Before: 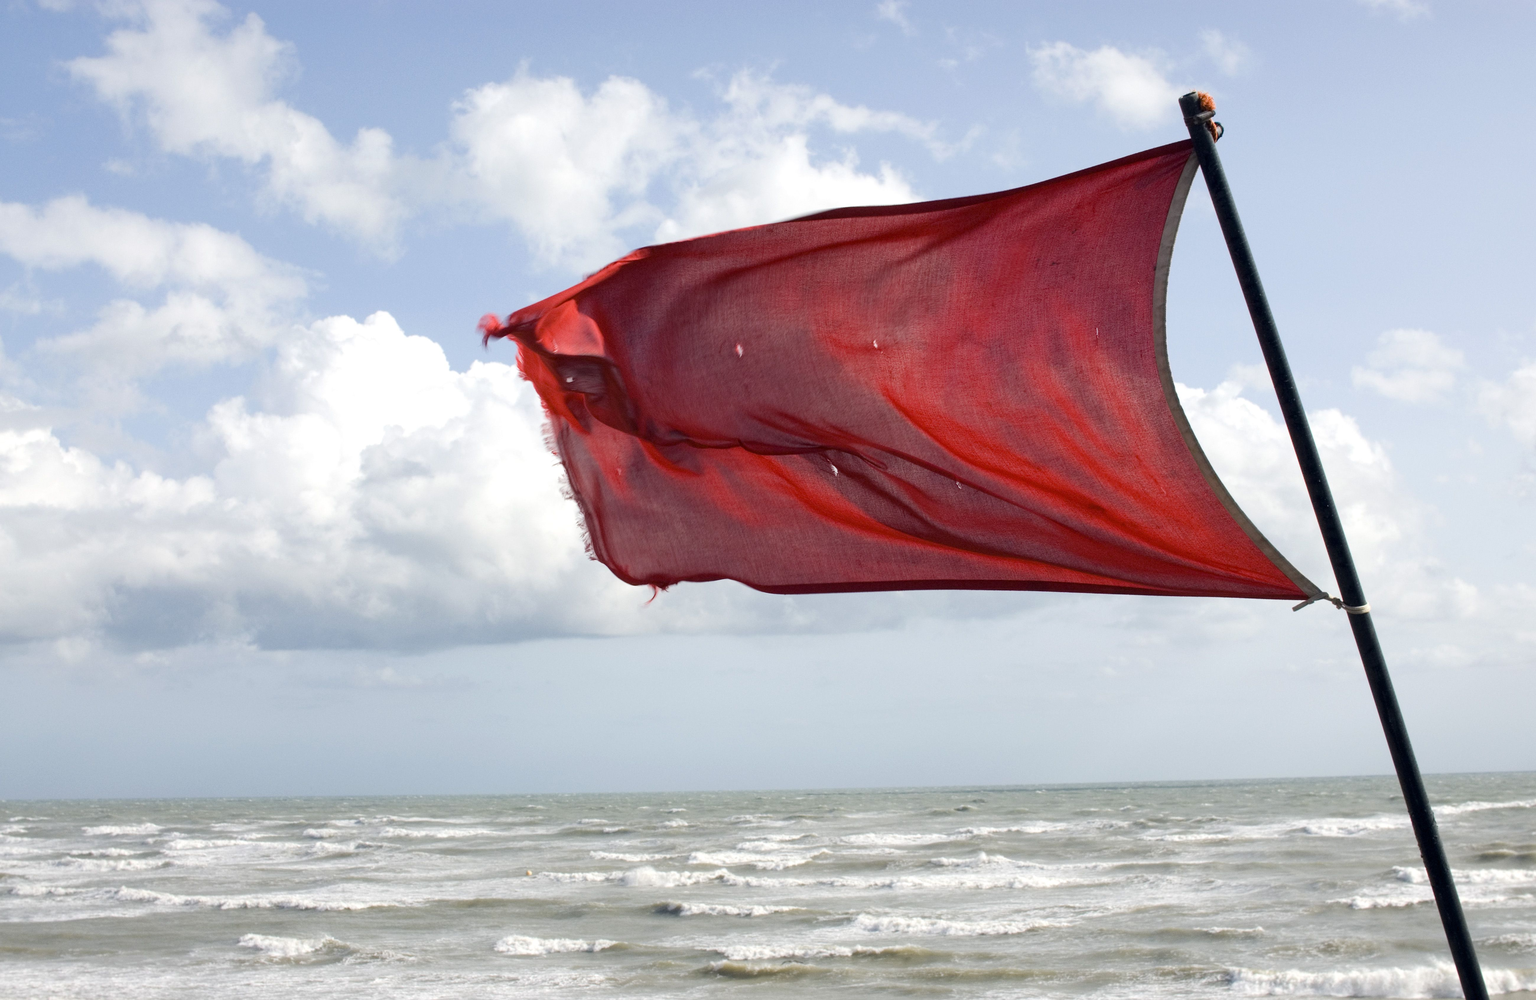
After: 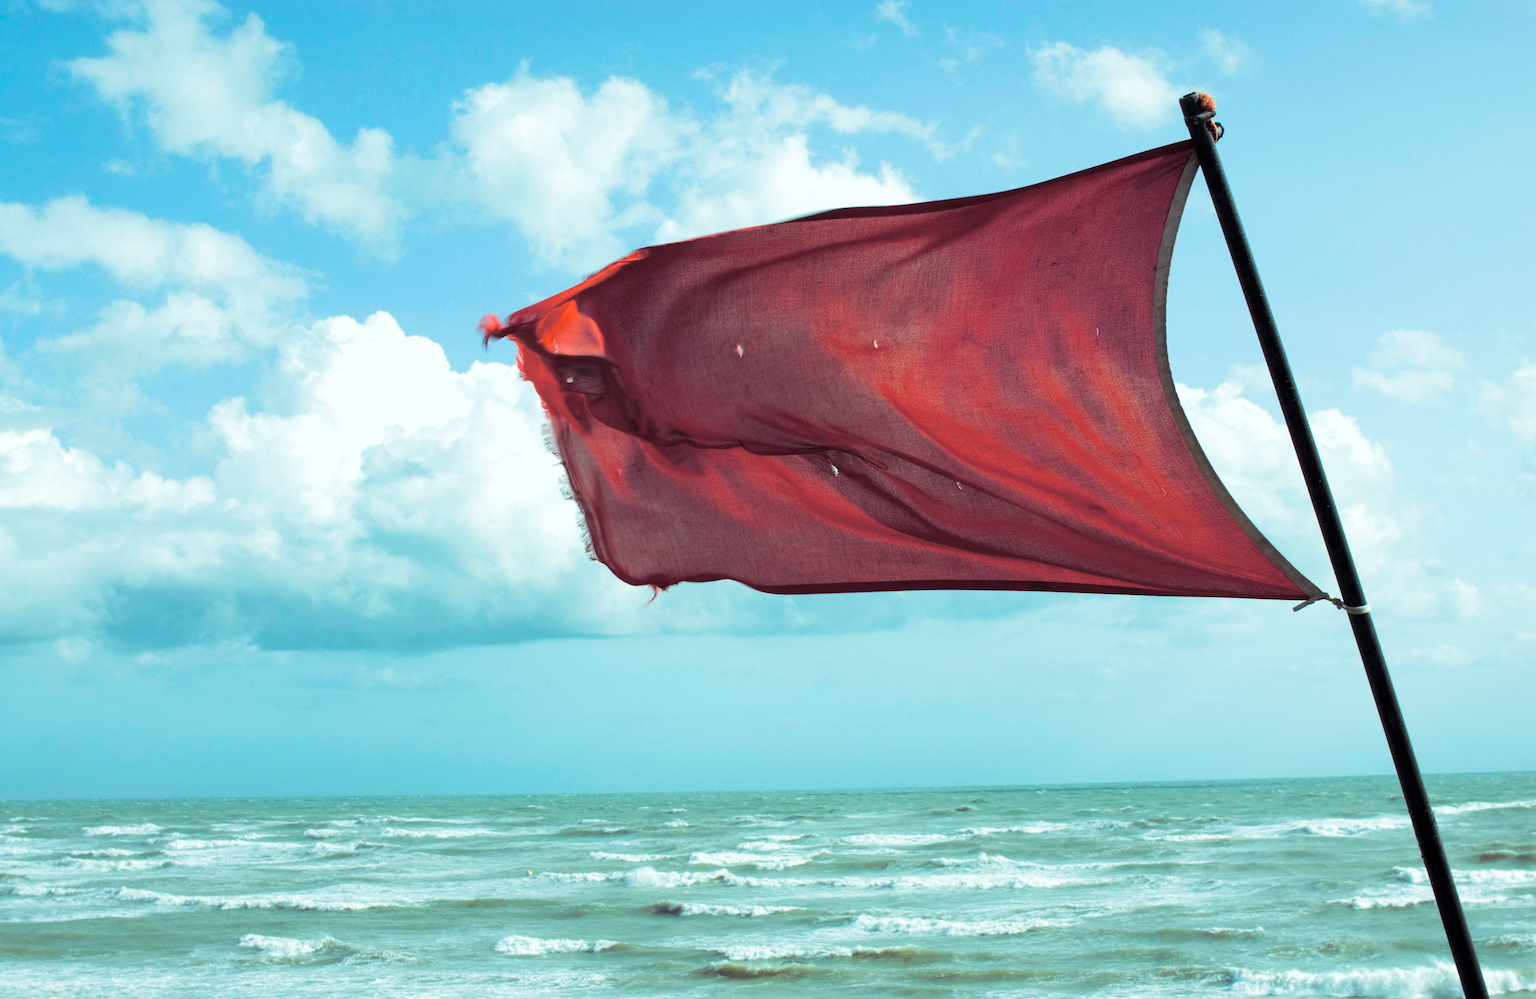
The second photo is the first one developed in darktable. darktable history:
color balance rgb: shadows lift › chroma 11.71%, shadows lift › hue 133.46°, power › chroma 2.15%, power › hue 166.83°, highlights gain › chroma 4%, highlights gain › hue 200.2°, perceptual saturation grading › global saturation 18.05%
split-toning: shadows › hue 316.8°, shadows › saturation 0.47, highlights › hue 201.6°, highlights › saturation 0, balance -41.97, compress 28.01%
